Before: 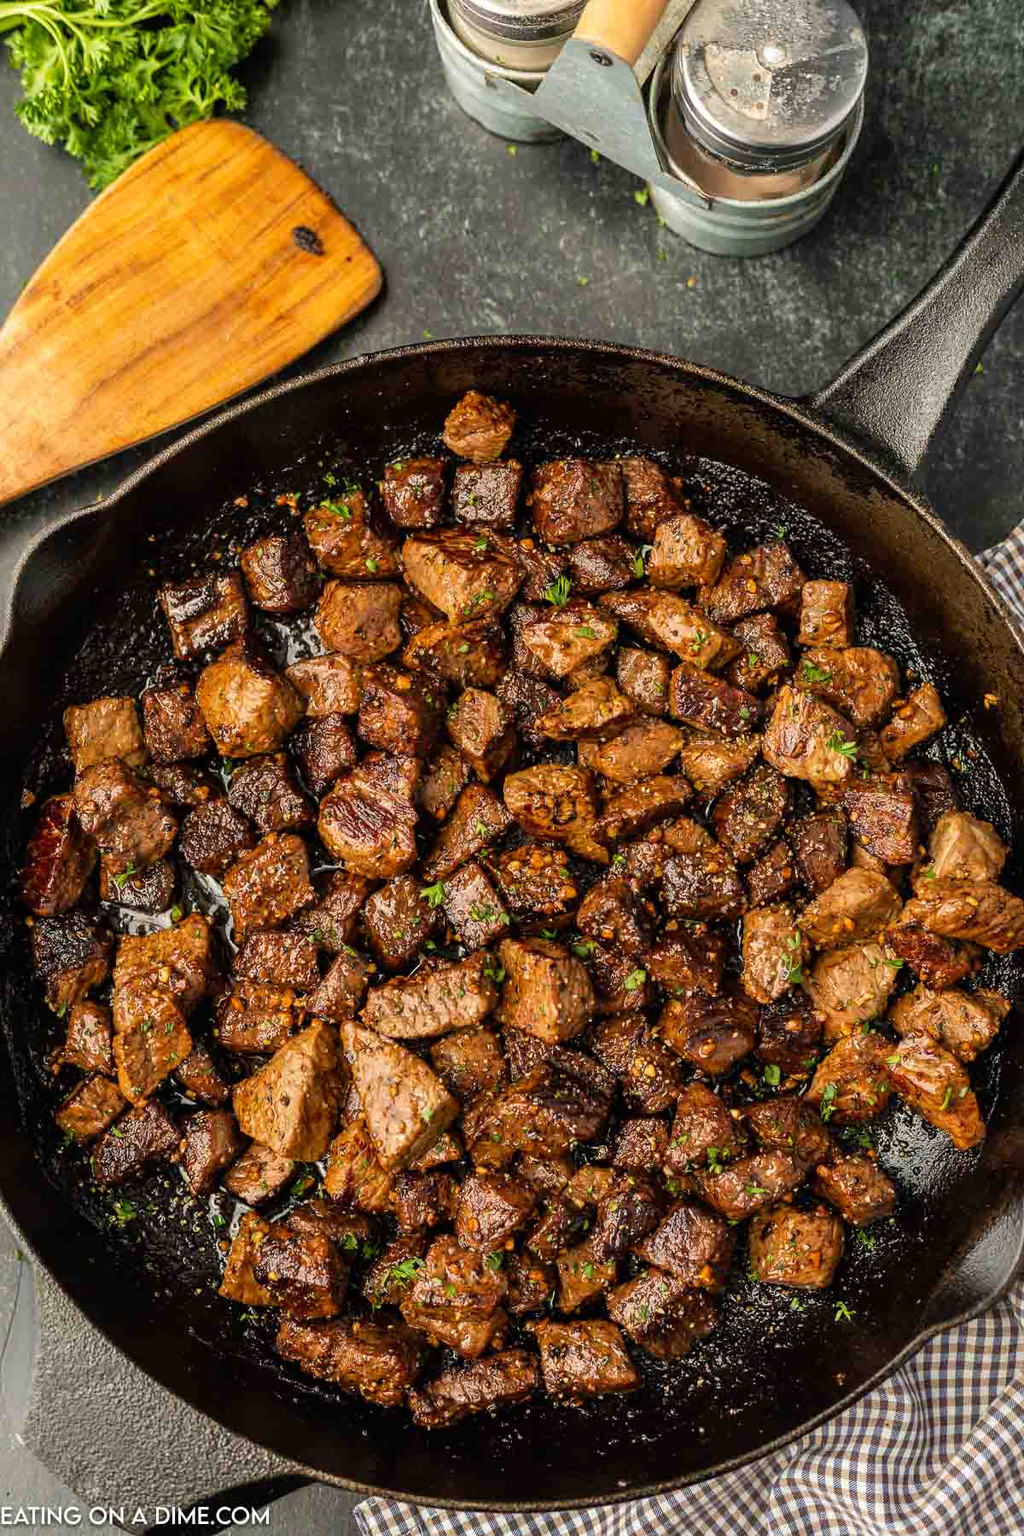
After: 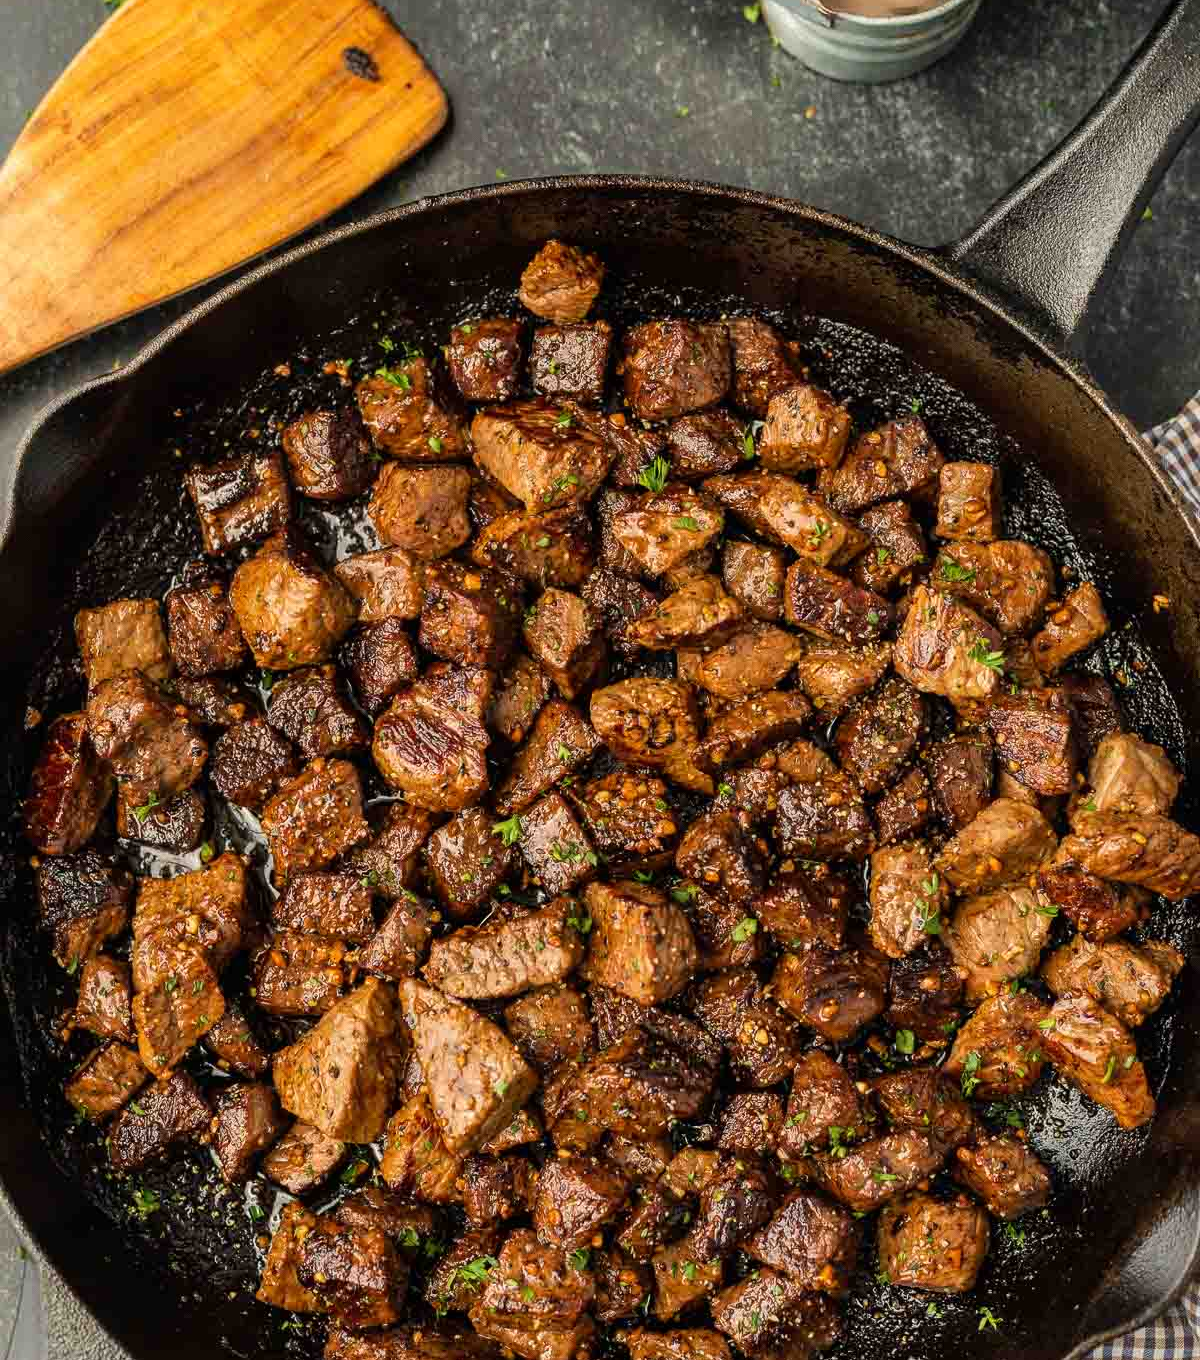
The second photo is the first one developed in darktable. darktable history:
crop and rotate: top 12.115%, bottom 12.287%
